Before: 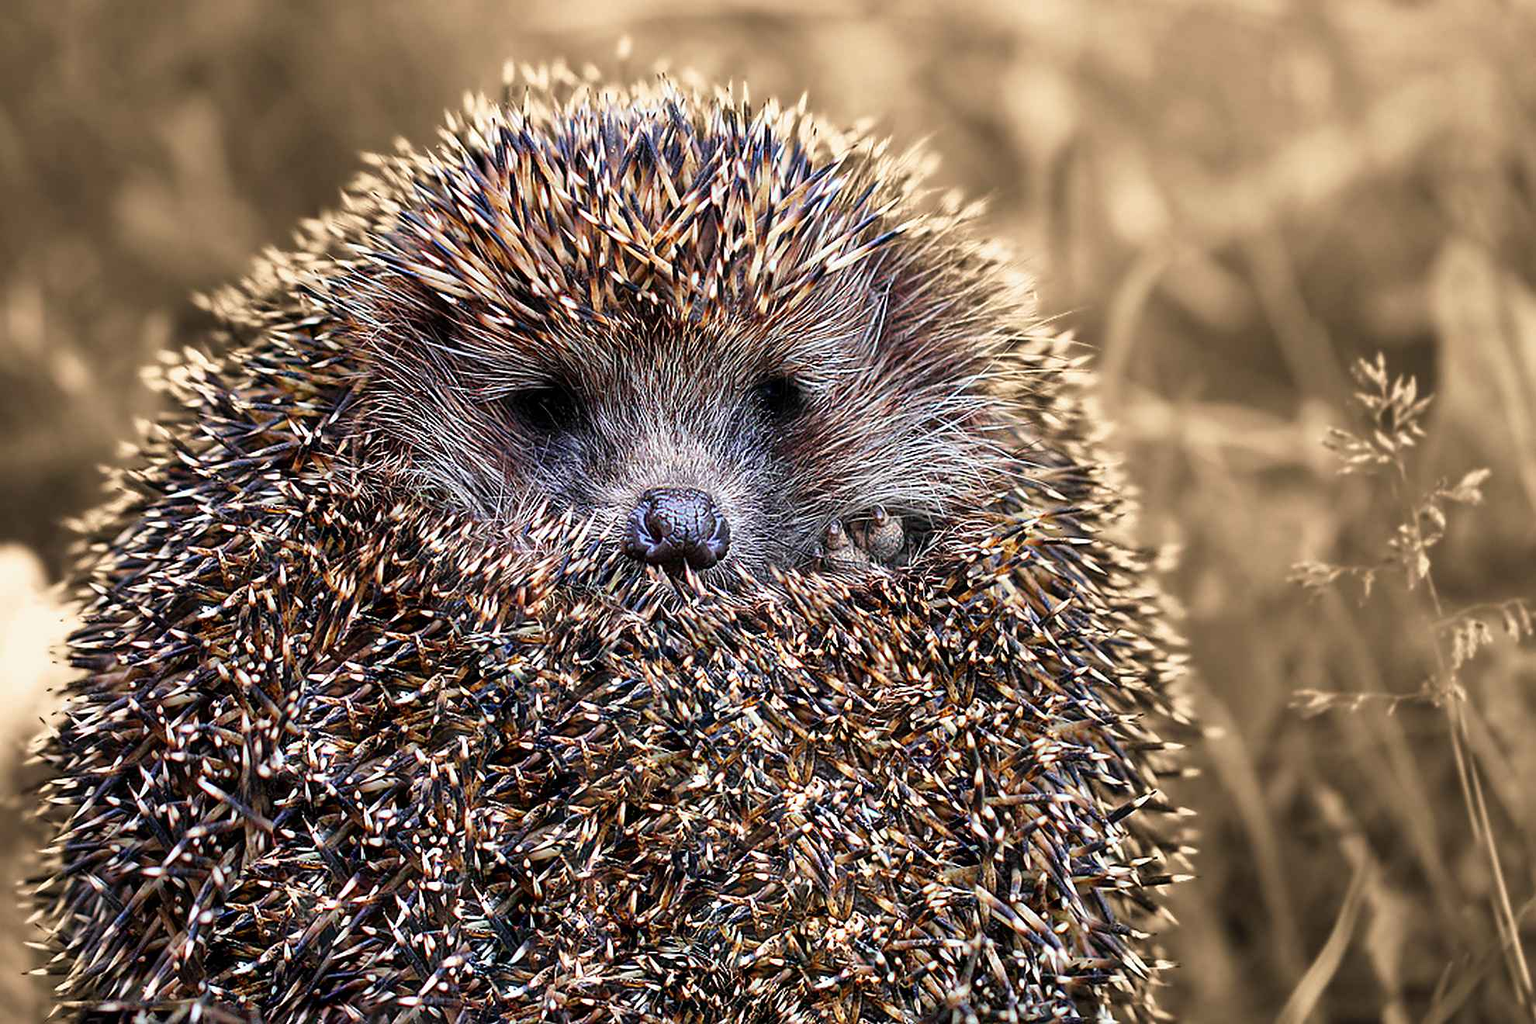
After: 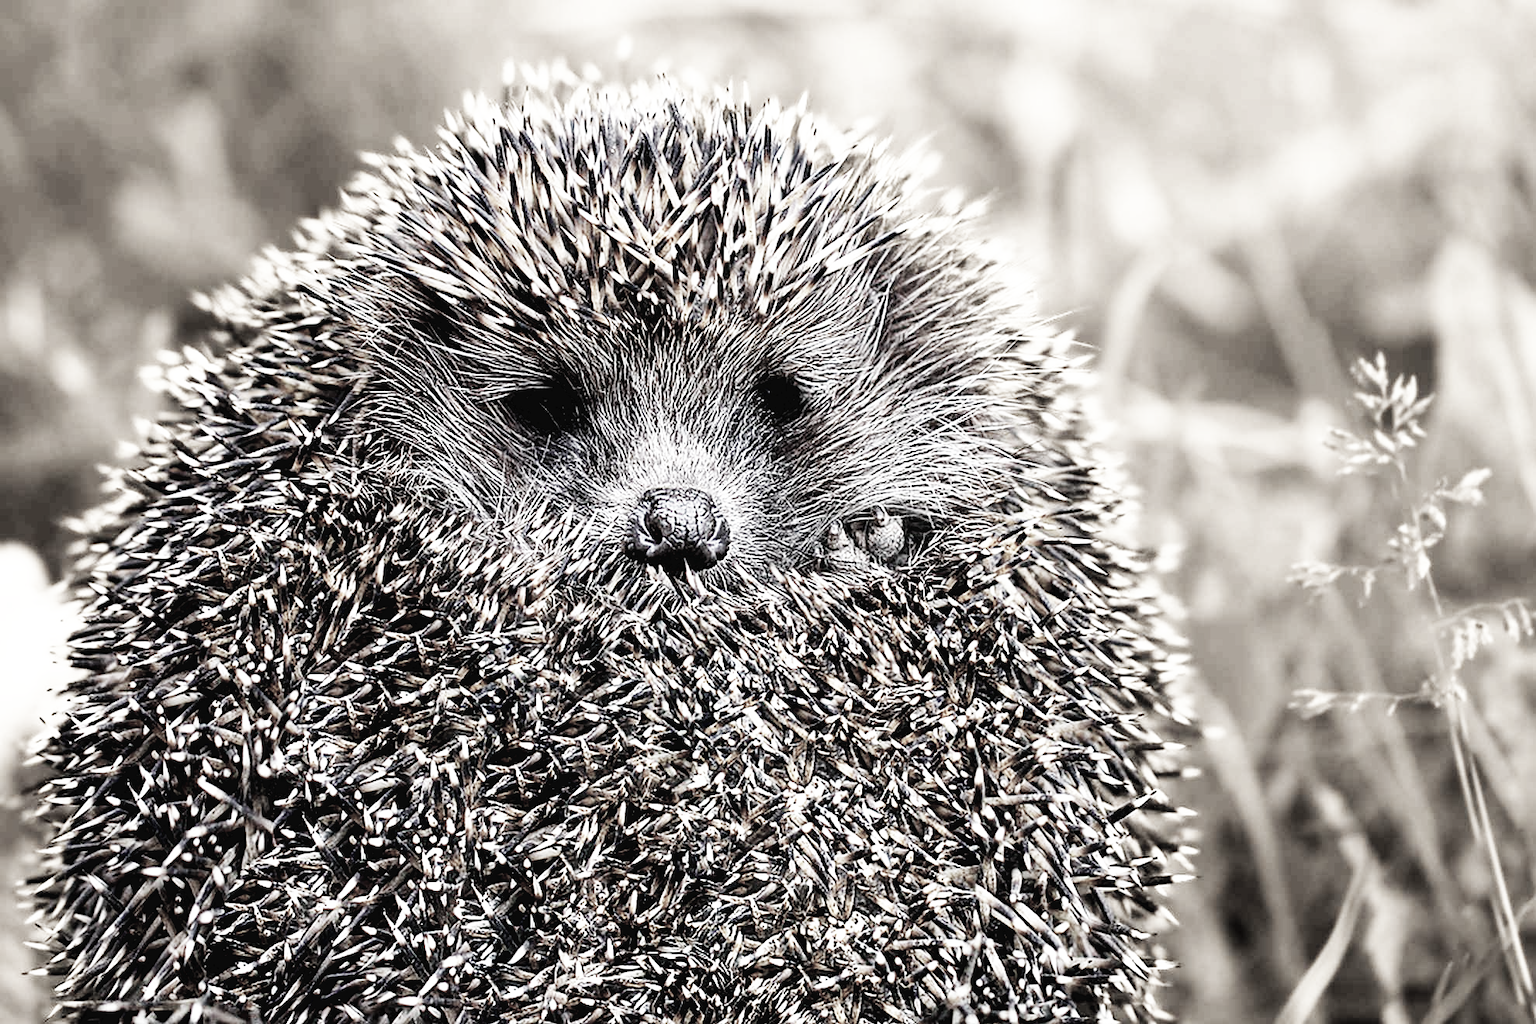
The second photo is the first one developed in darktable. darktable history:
color correction: highlights b* 0.032, saturation 0.172
base curve: curves: ch0 [(0, 0.003) (0.001, 0.002) (0.006, 0.004) (0.02, 0.022) (0.048, 0.086) (0.094, 0.234) (0.162, 0.431) (0.258, 0.629) (0.385, 0.8) (0.548, 0.918) (0.751, 0.988) (1, 1)], preserve colors none
exposure: black level correction 0.005, exposure 0.017 EV, compensate highlight preservation false
